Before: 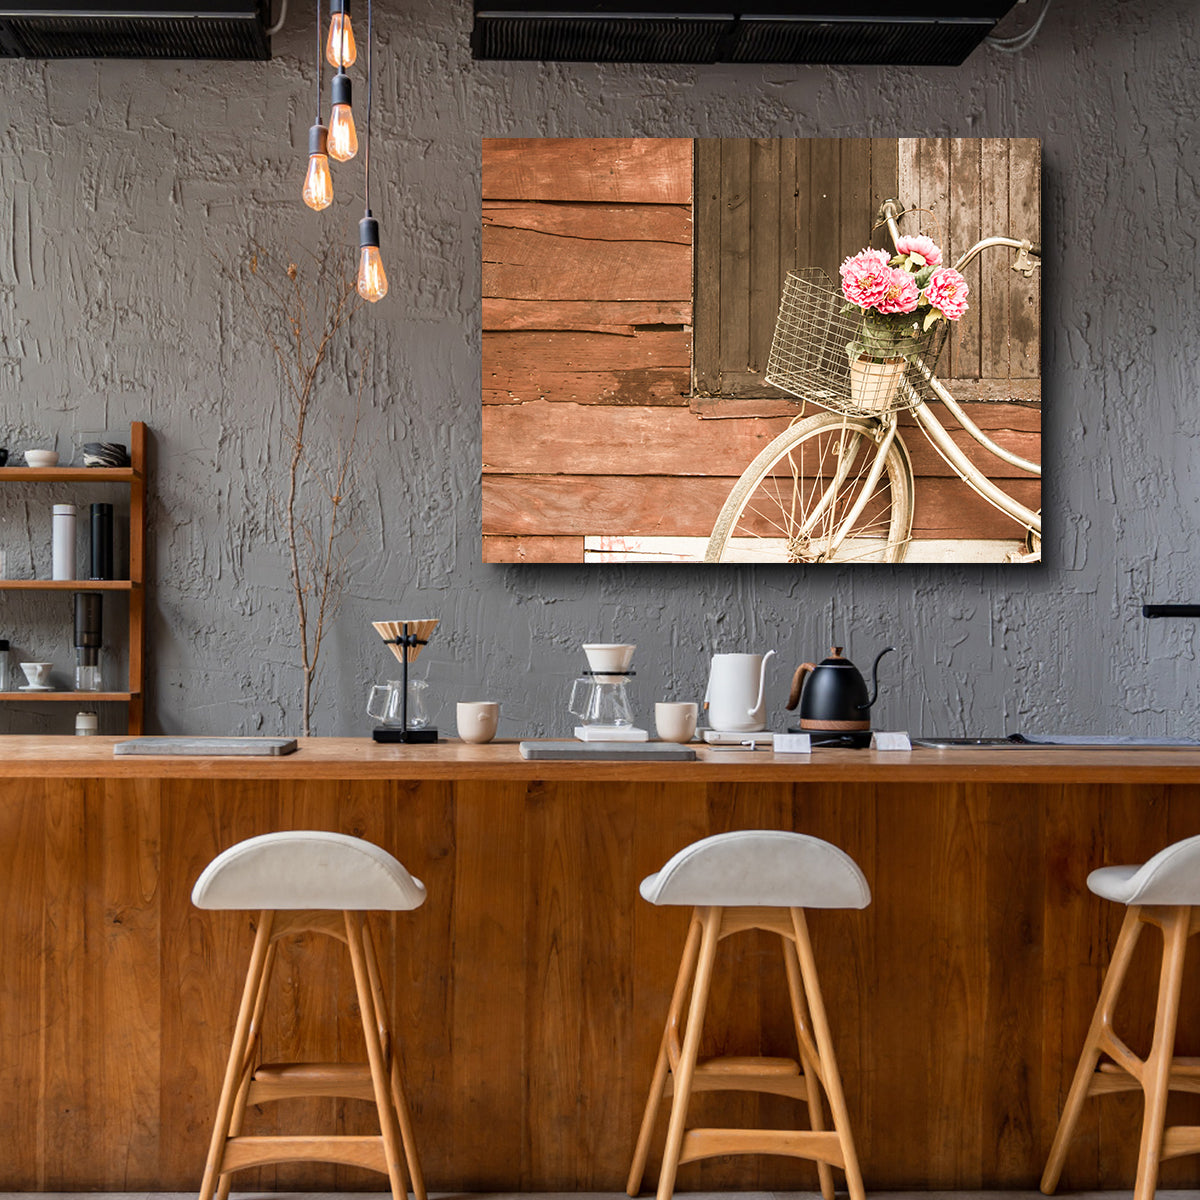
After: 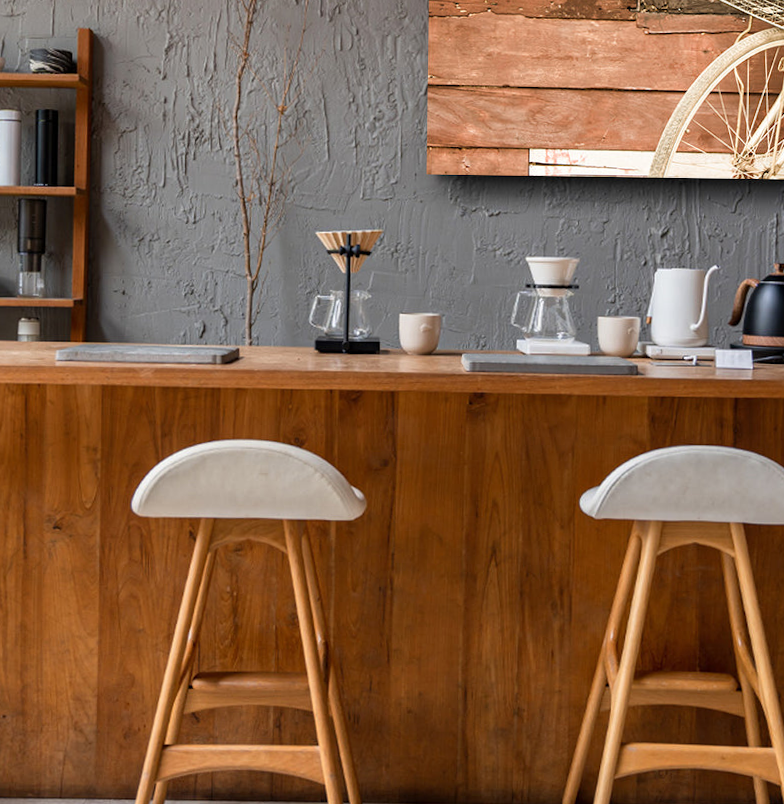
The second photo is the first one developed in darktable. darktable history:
crop and rotate: angle -0.802°, left 4.047%, top 32.011%, right 29.631%
